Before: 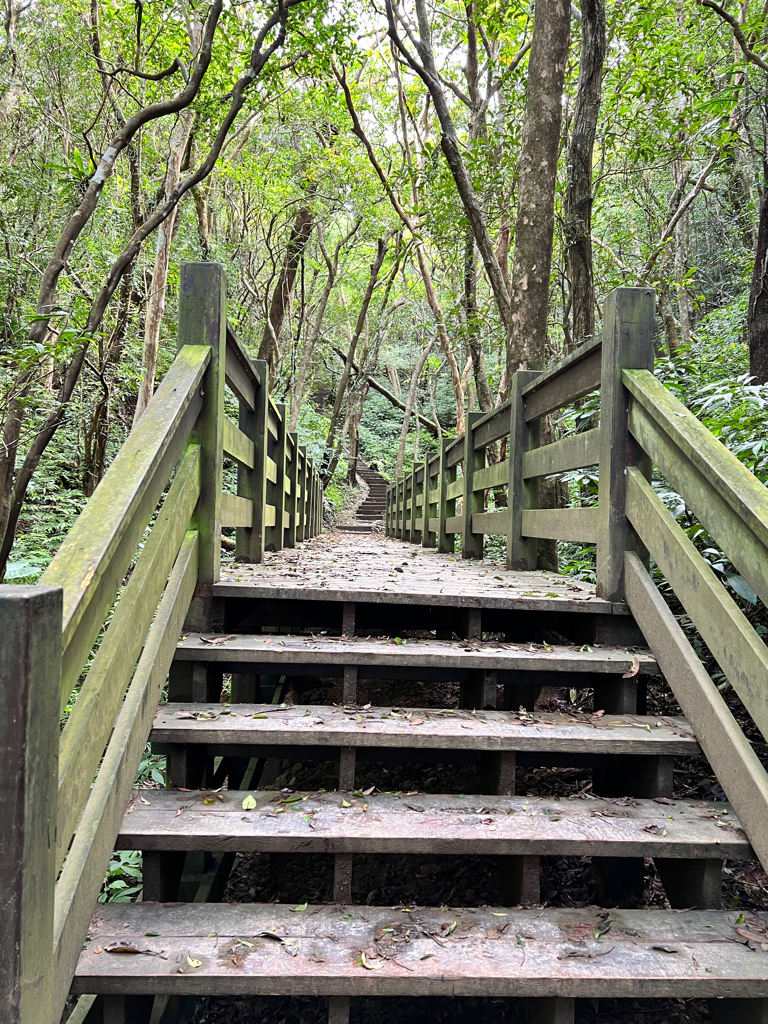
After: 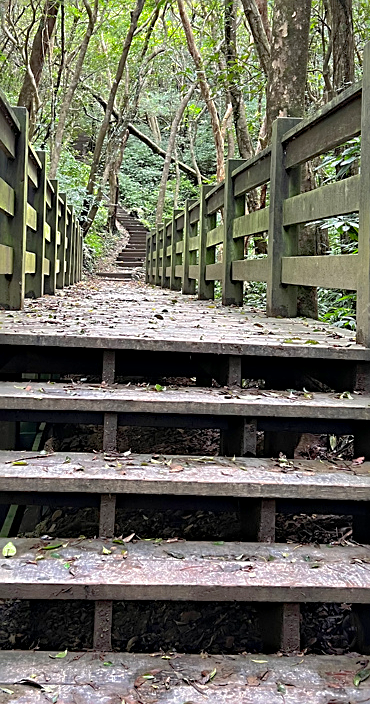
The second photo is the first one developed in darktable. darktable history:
crop: left 31.375%, top 24.783%, right 20.335%, bottom 6.441%
shadows and highlights: on, module defaults
sharpen: on, module defaults
haze removal: compatibility mode true, adaptive false
